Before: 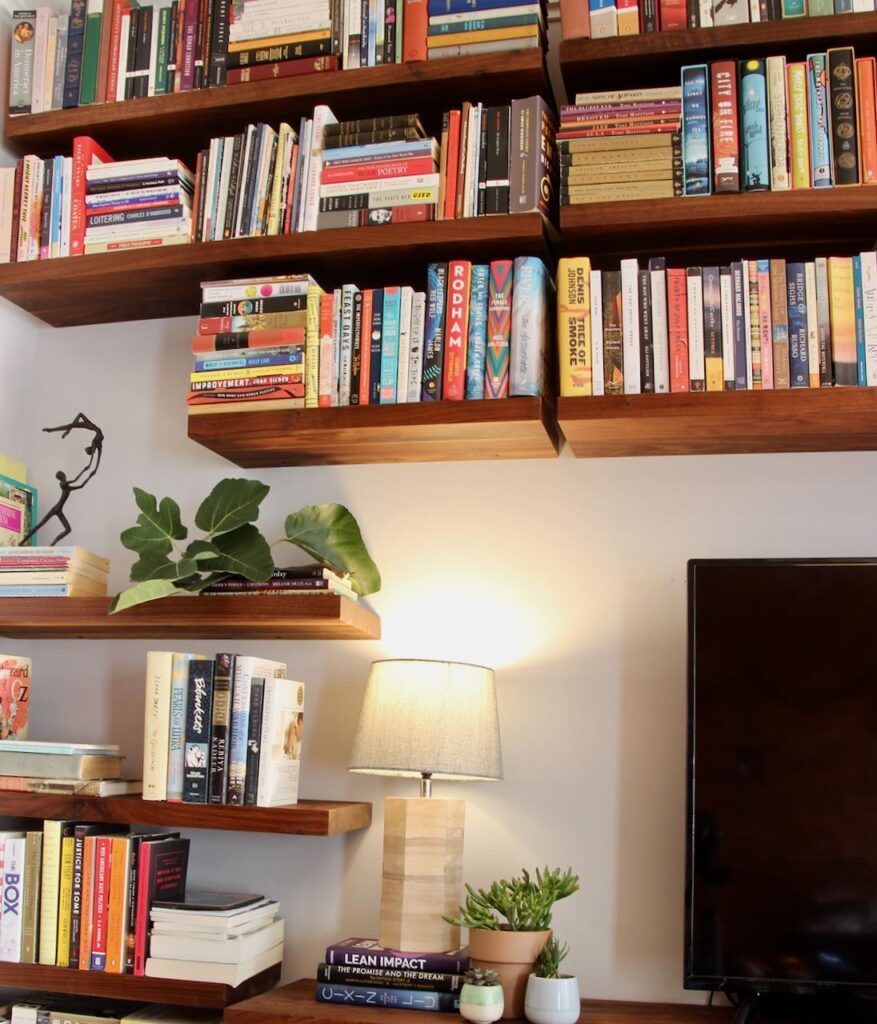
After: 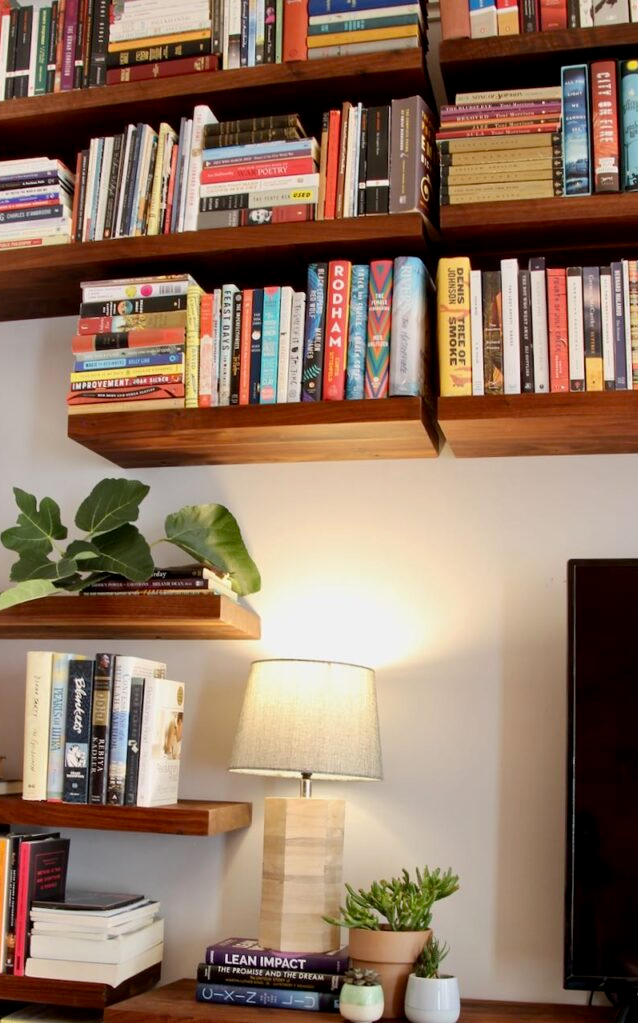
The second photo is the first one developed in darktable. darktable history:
crop: left 13.796%, top 0%, right 13.444%
